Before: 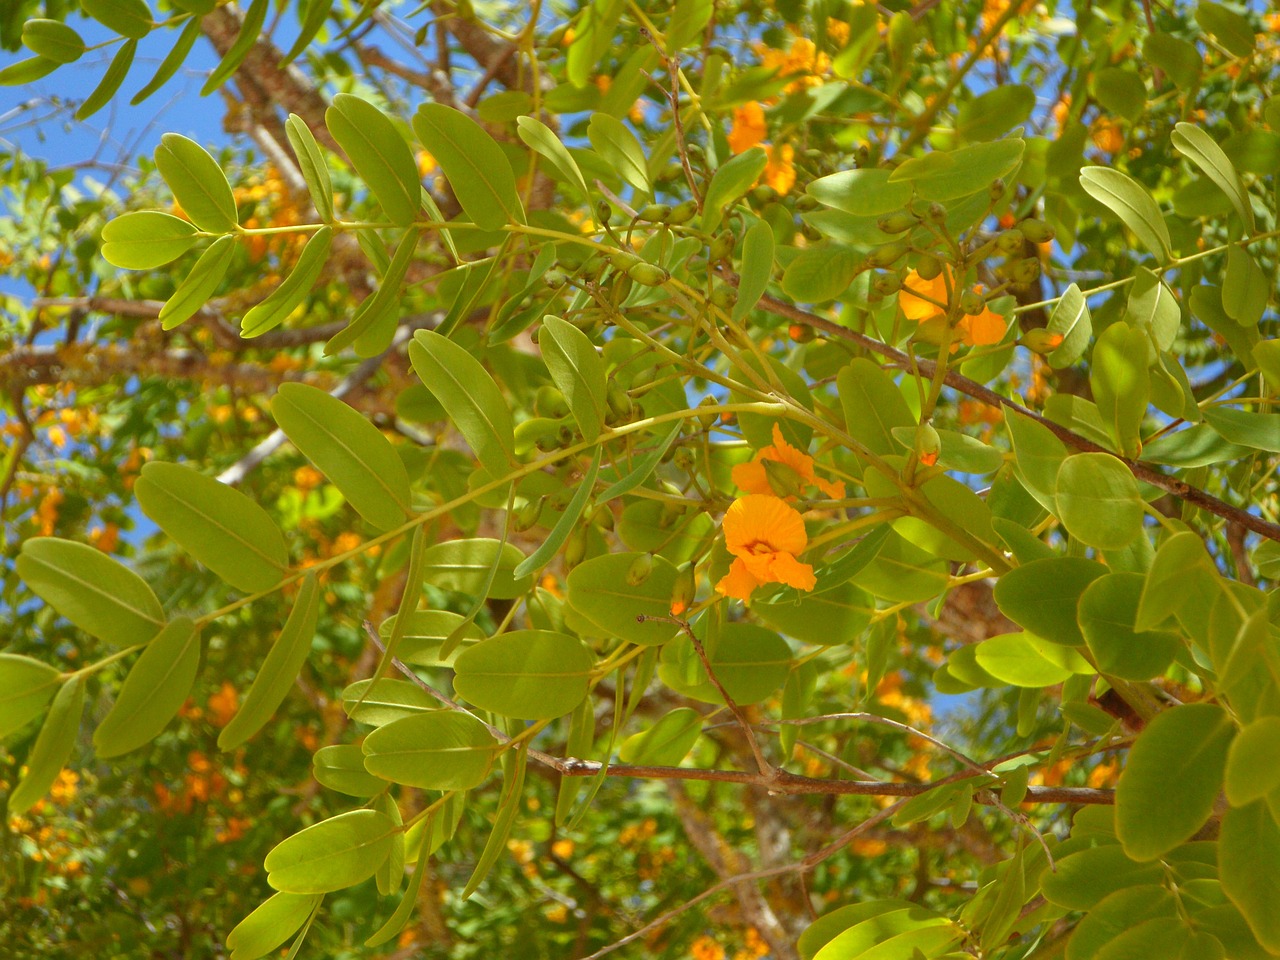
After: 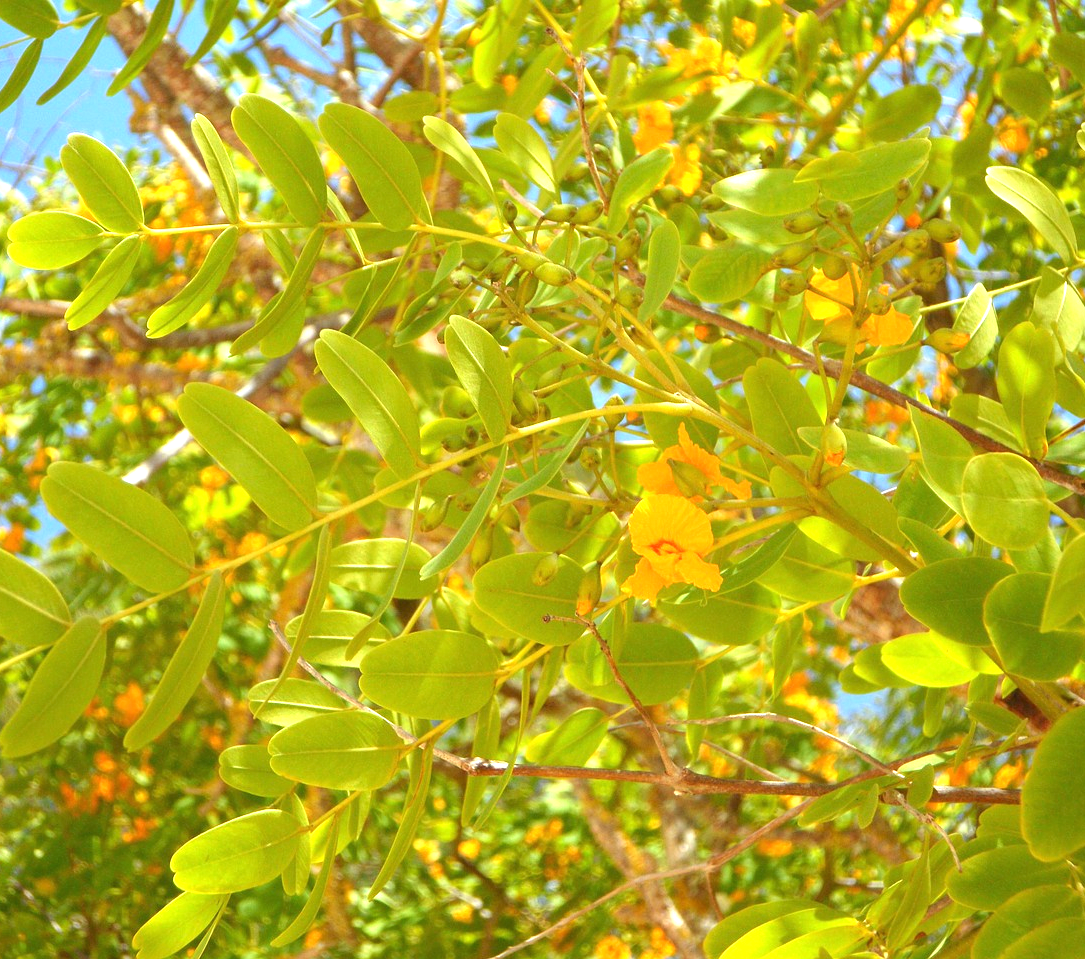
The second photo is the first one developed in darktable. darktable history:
crop: left 7.394%, right 7.826%
exposure: black level correction 0, exposure 1.101 EV, compensate highlight preservation false
